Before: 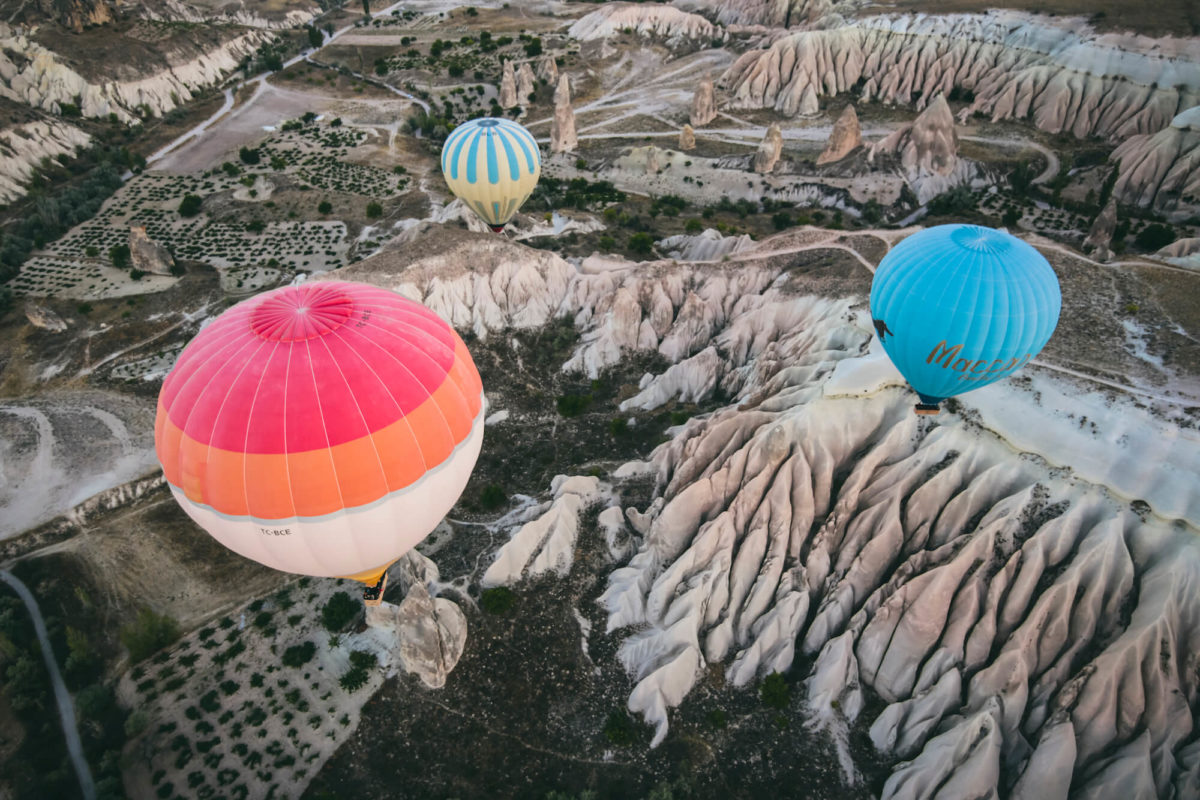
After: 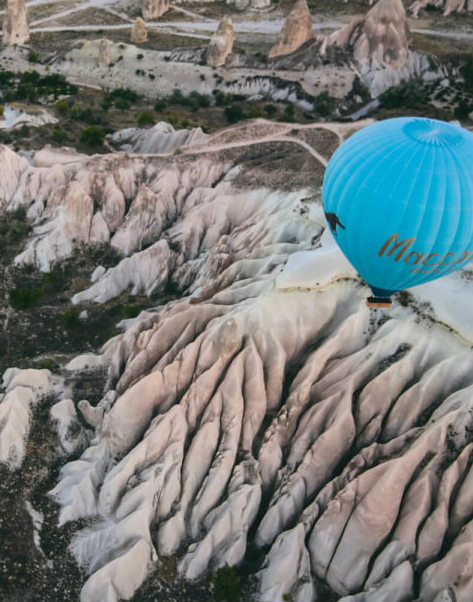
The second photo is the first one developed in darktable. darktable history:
exposure: black level correction 0.001, compensate highlight preservation false
crop: left 45.721%, top 13.393%, right 14.118%, bottom 10.01%
